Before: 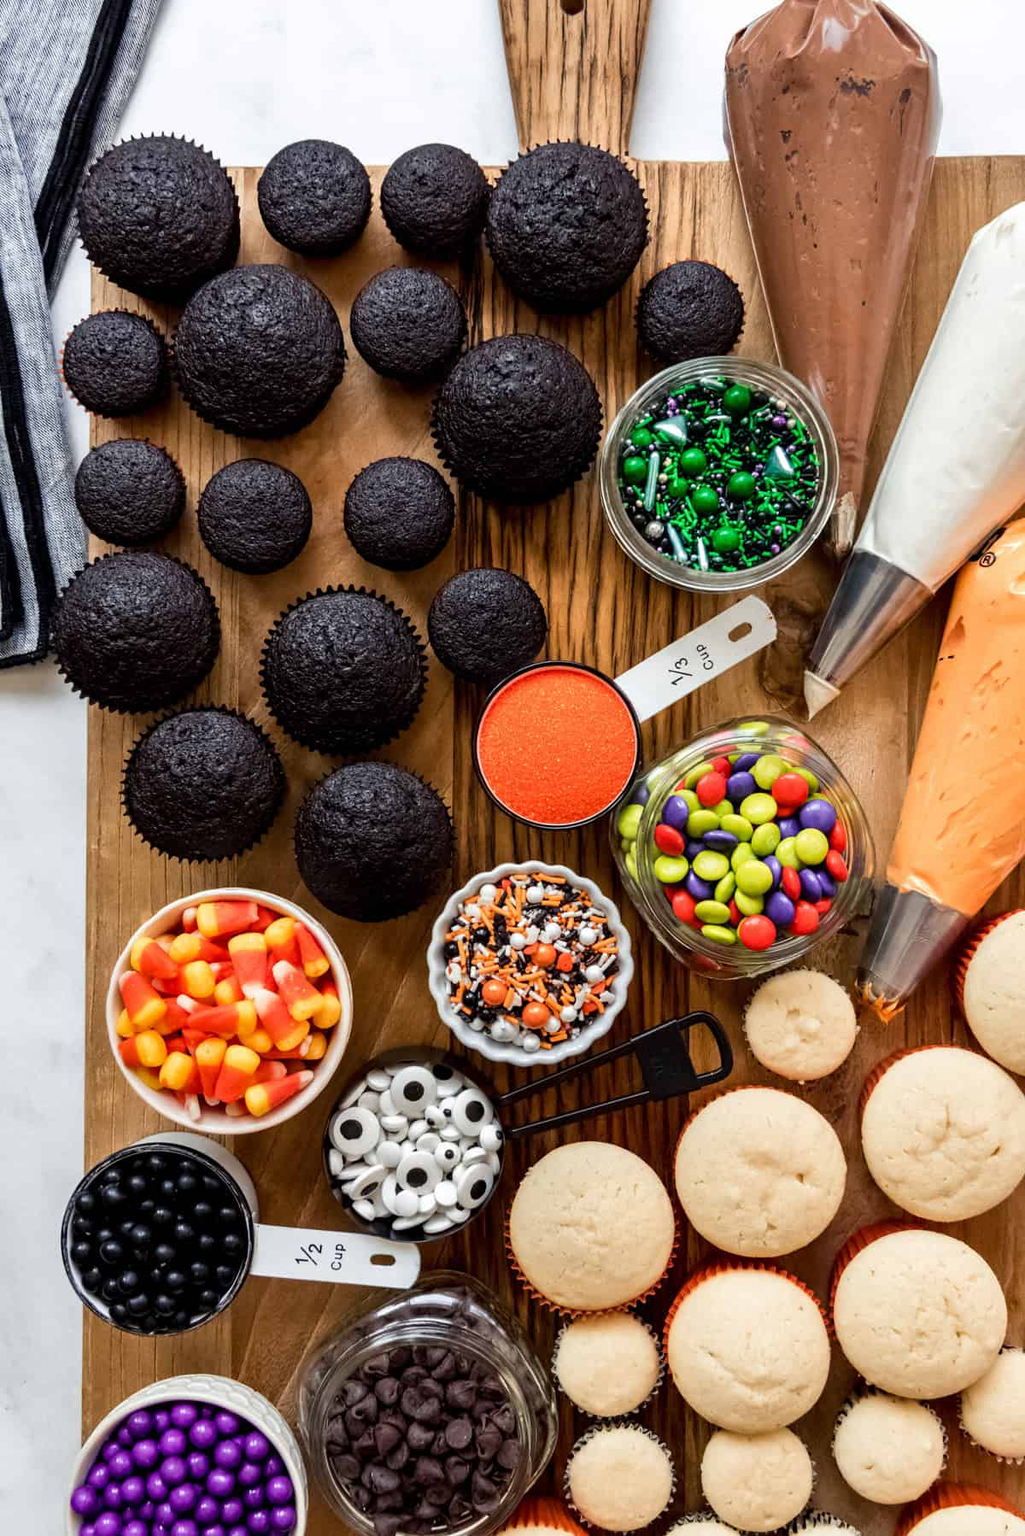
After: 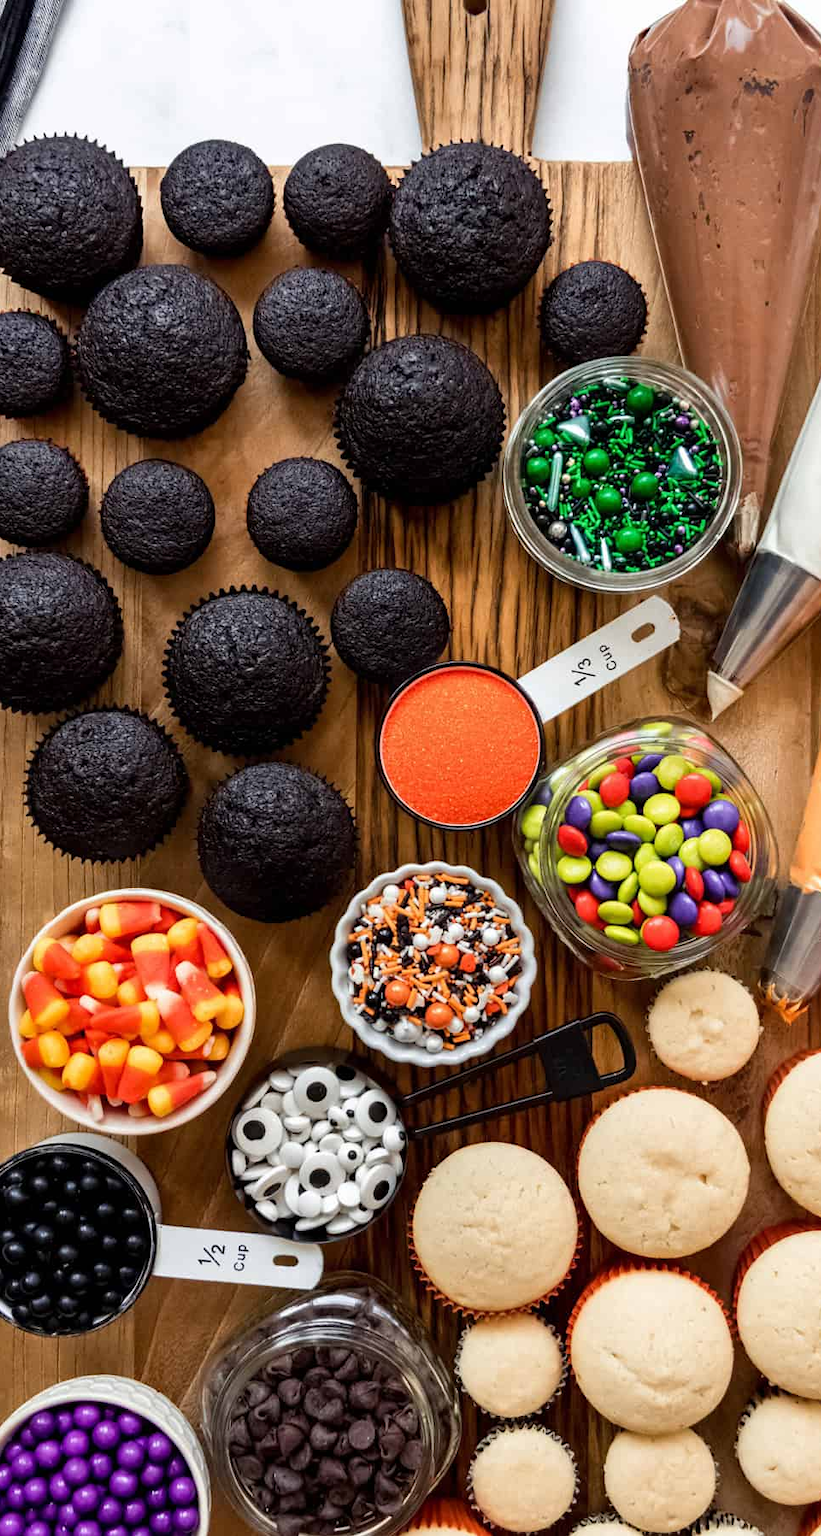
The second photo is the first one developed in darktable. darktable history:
crop and rotate: left 9.569%, right 10.271%
shadows and highlights: radius 333.08, shadows 53.74, highlights -98.14, compress 94.23%, soften with gaussian
